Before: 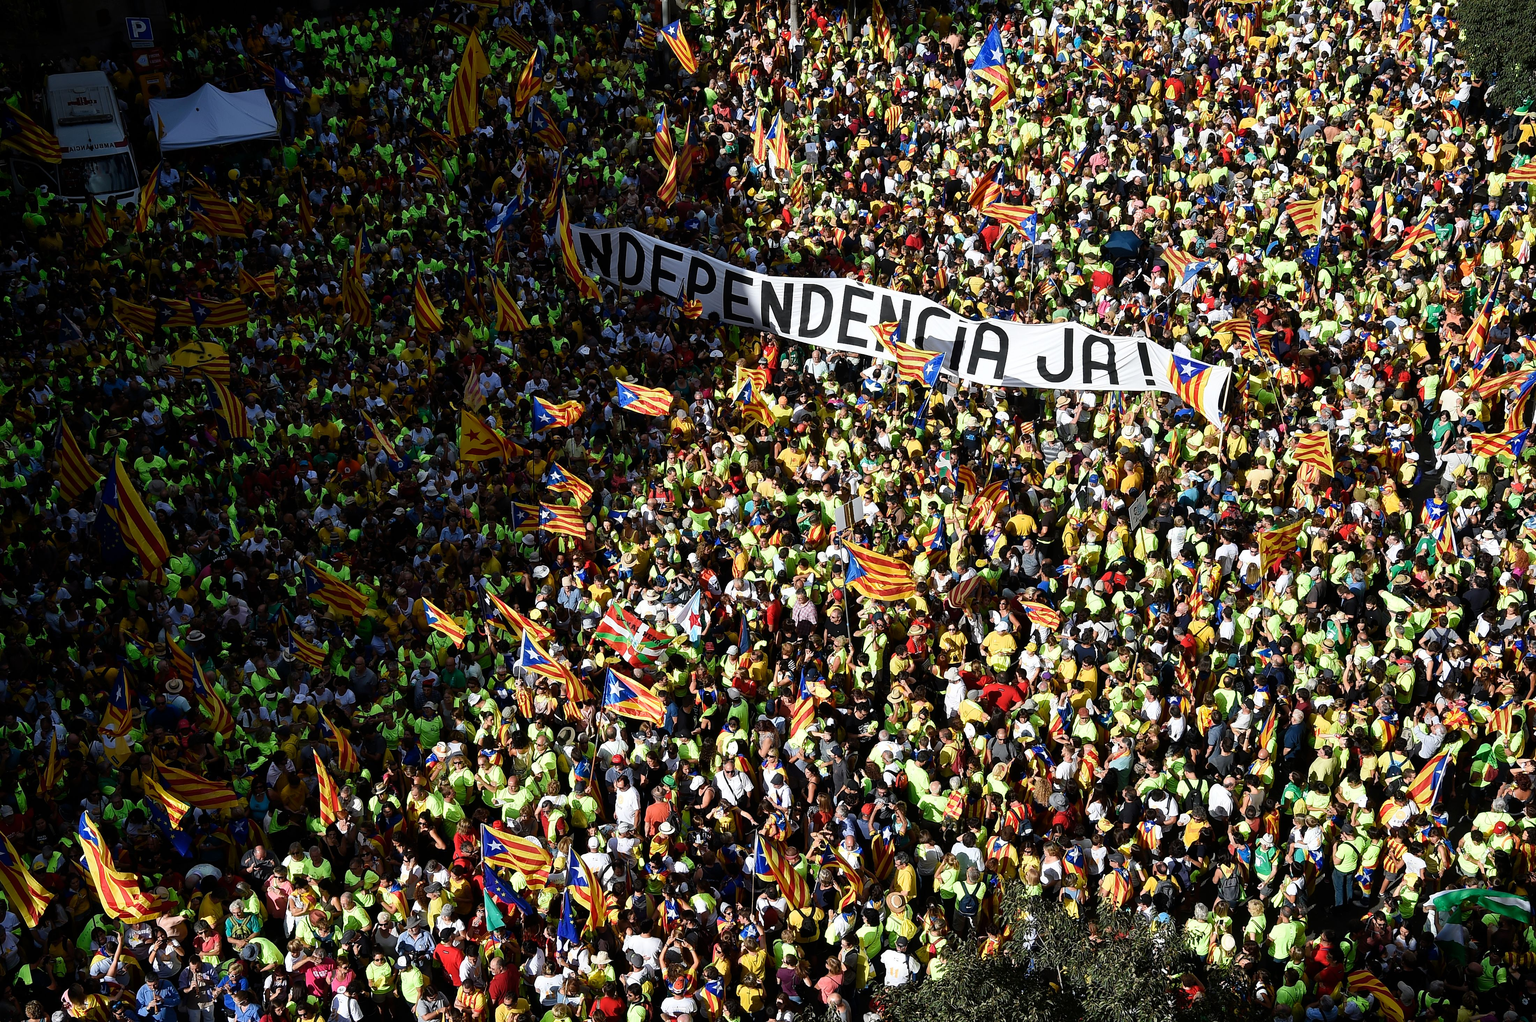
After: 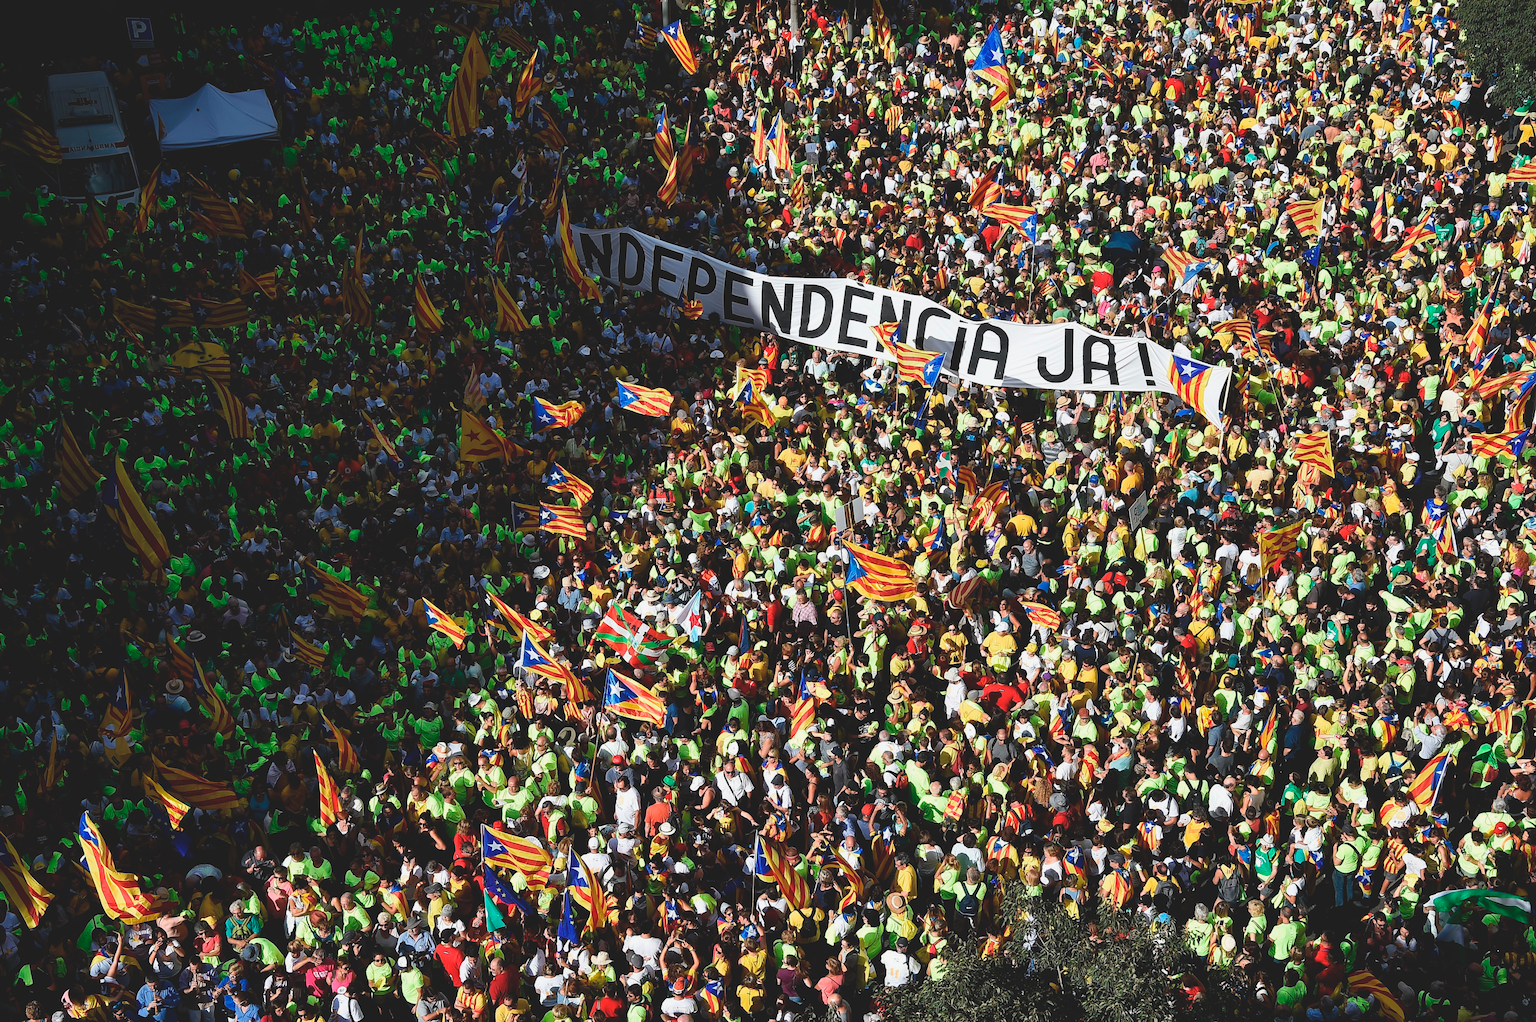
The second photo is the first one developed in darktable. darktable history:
exposure: black level correction -0.015, exposure -0.13 EV, compensate exposure bias true, compensate highlight preservation false
